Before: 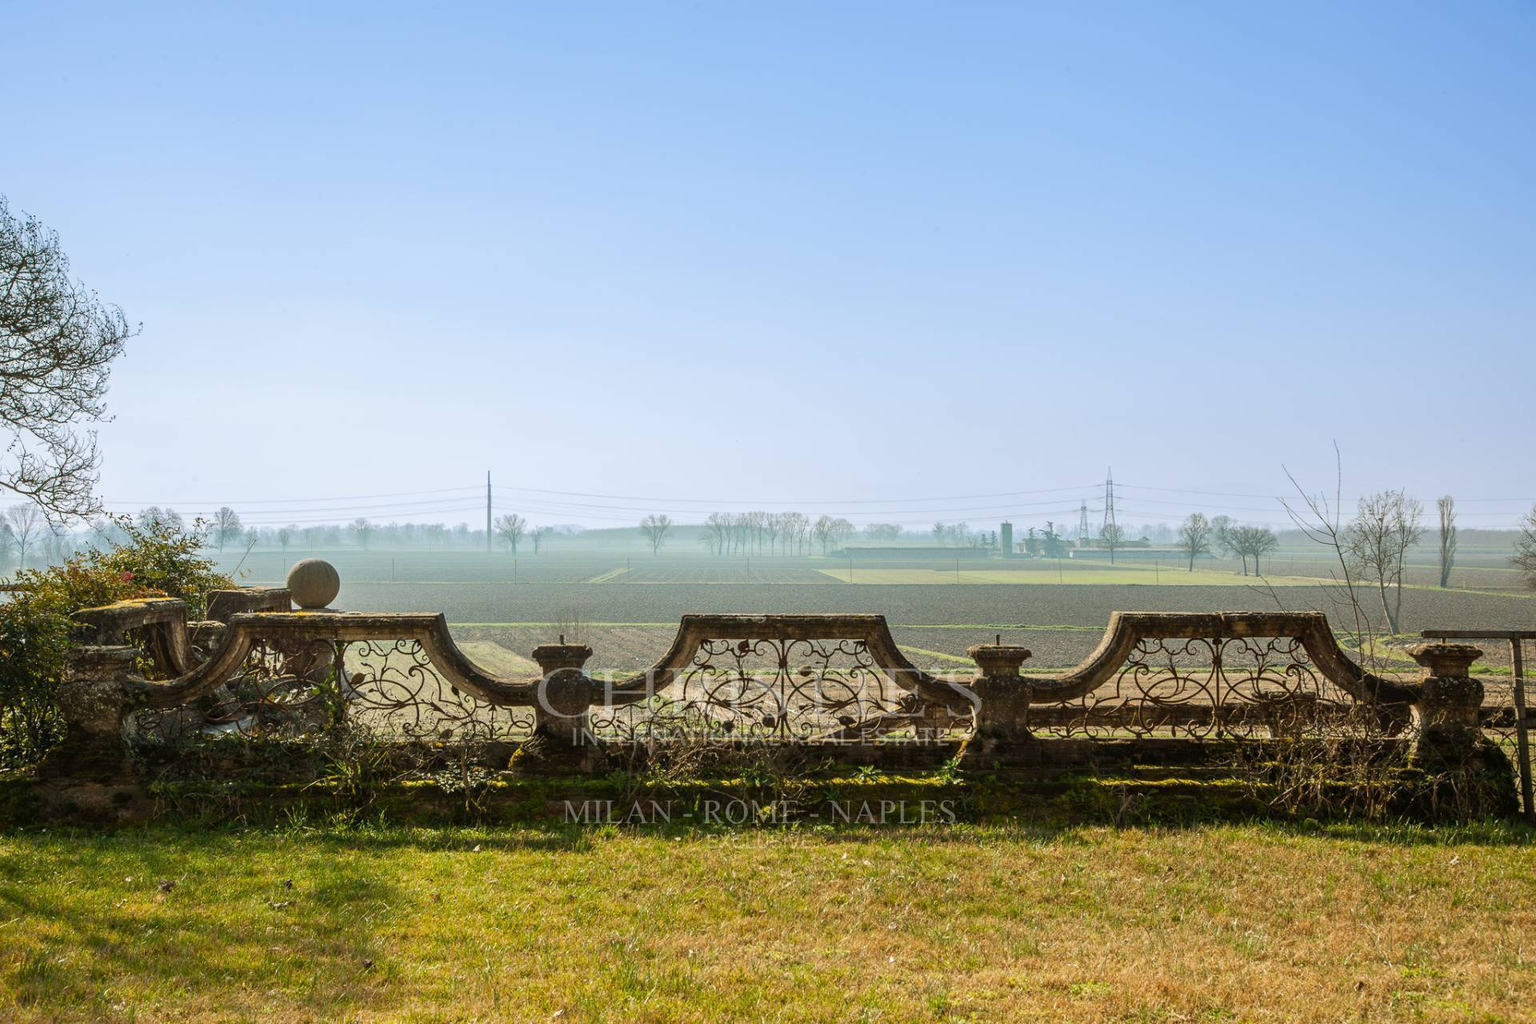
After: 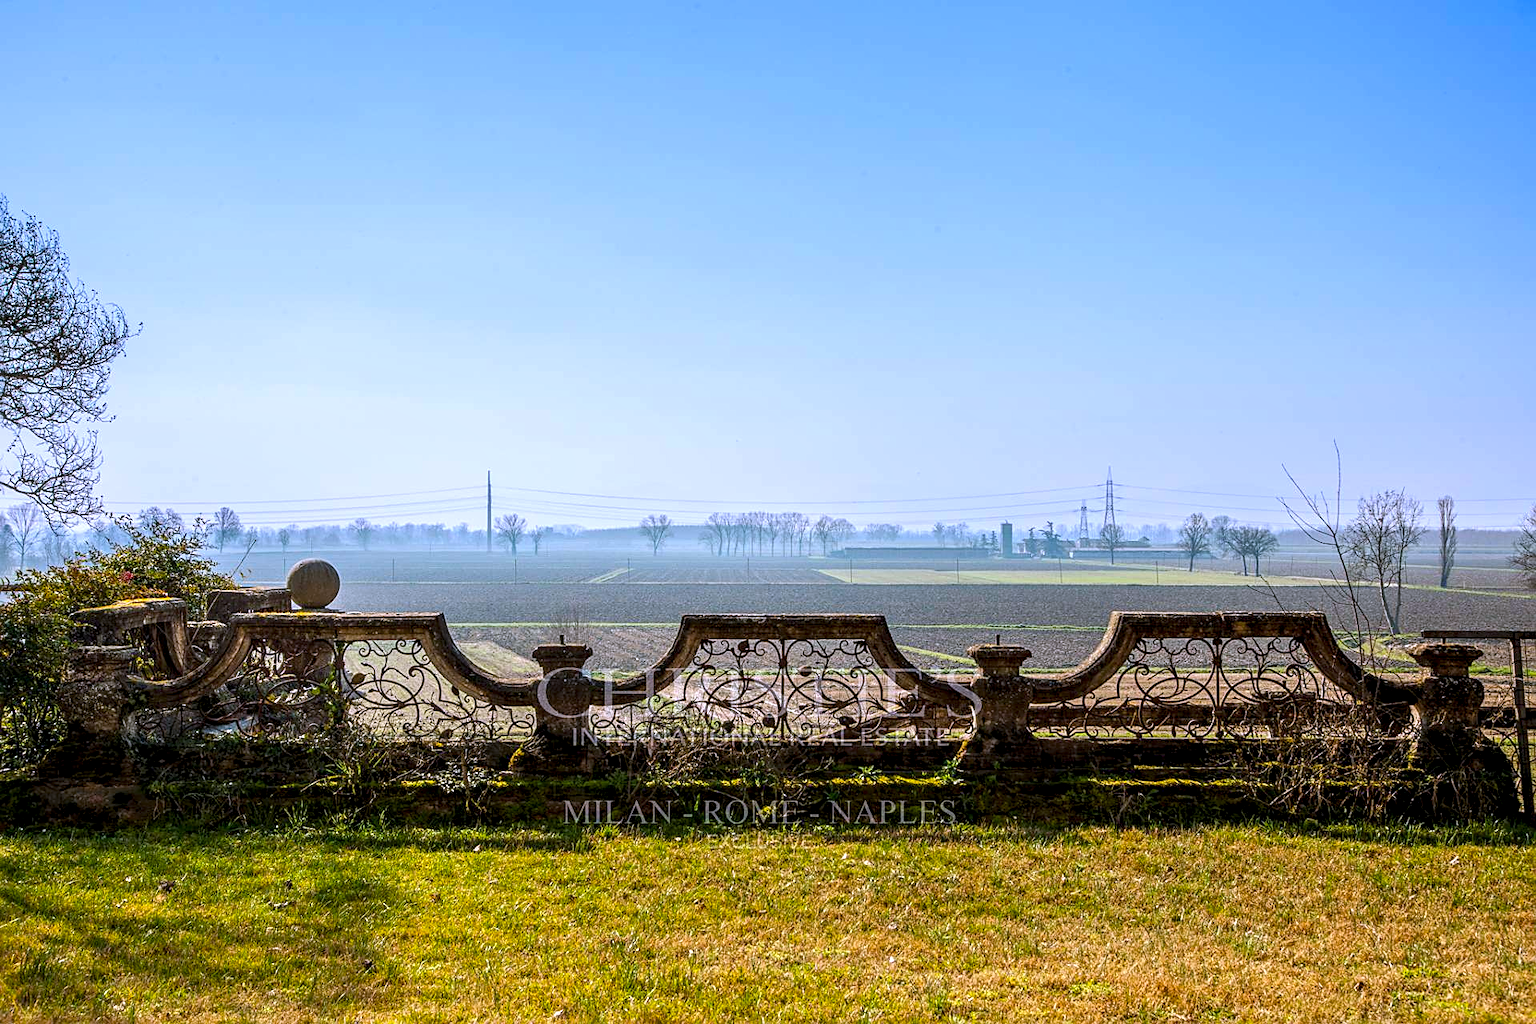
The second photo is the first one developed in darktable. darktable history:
color balance rgb: perceptual saturation grading › global saturation 25%, global vibrance 20%
sharpen: on, module defaults
local contrast: detail 150%
color calibration: output R [1.063, -0.012, -0.003, 0], output B [-0.079, 0.047, 1, 0], illuminant custom, x 0.389, y 0.387, temperature 3838.64 K
